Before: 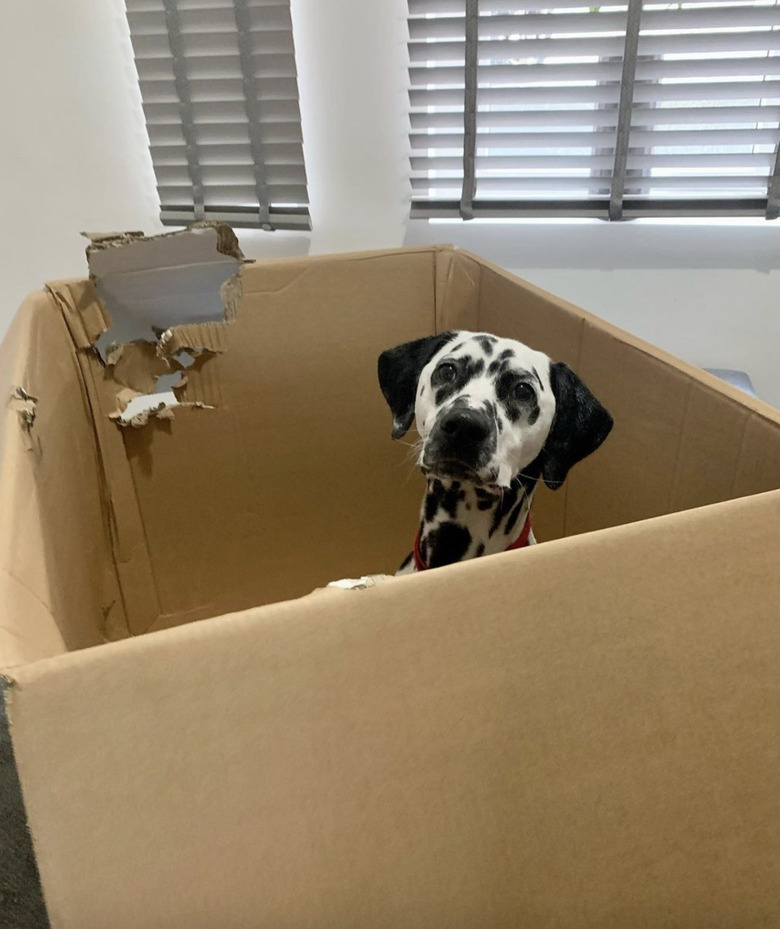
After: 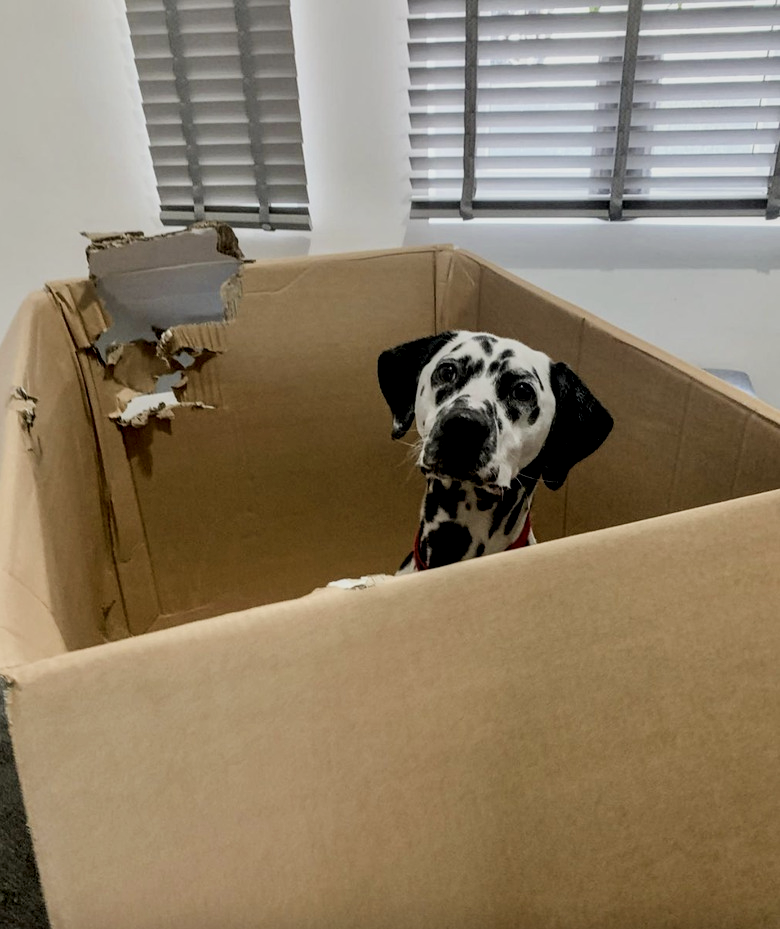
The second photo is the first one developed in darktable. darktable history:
local contrast: detail 150%
filmic rgb: black relative exposure -7.65 EV, white relative exposure 4.56 EV, hardness 3.61, iterations of high-quality reconstruction 0
